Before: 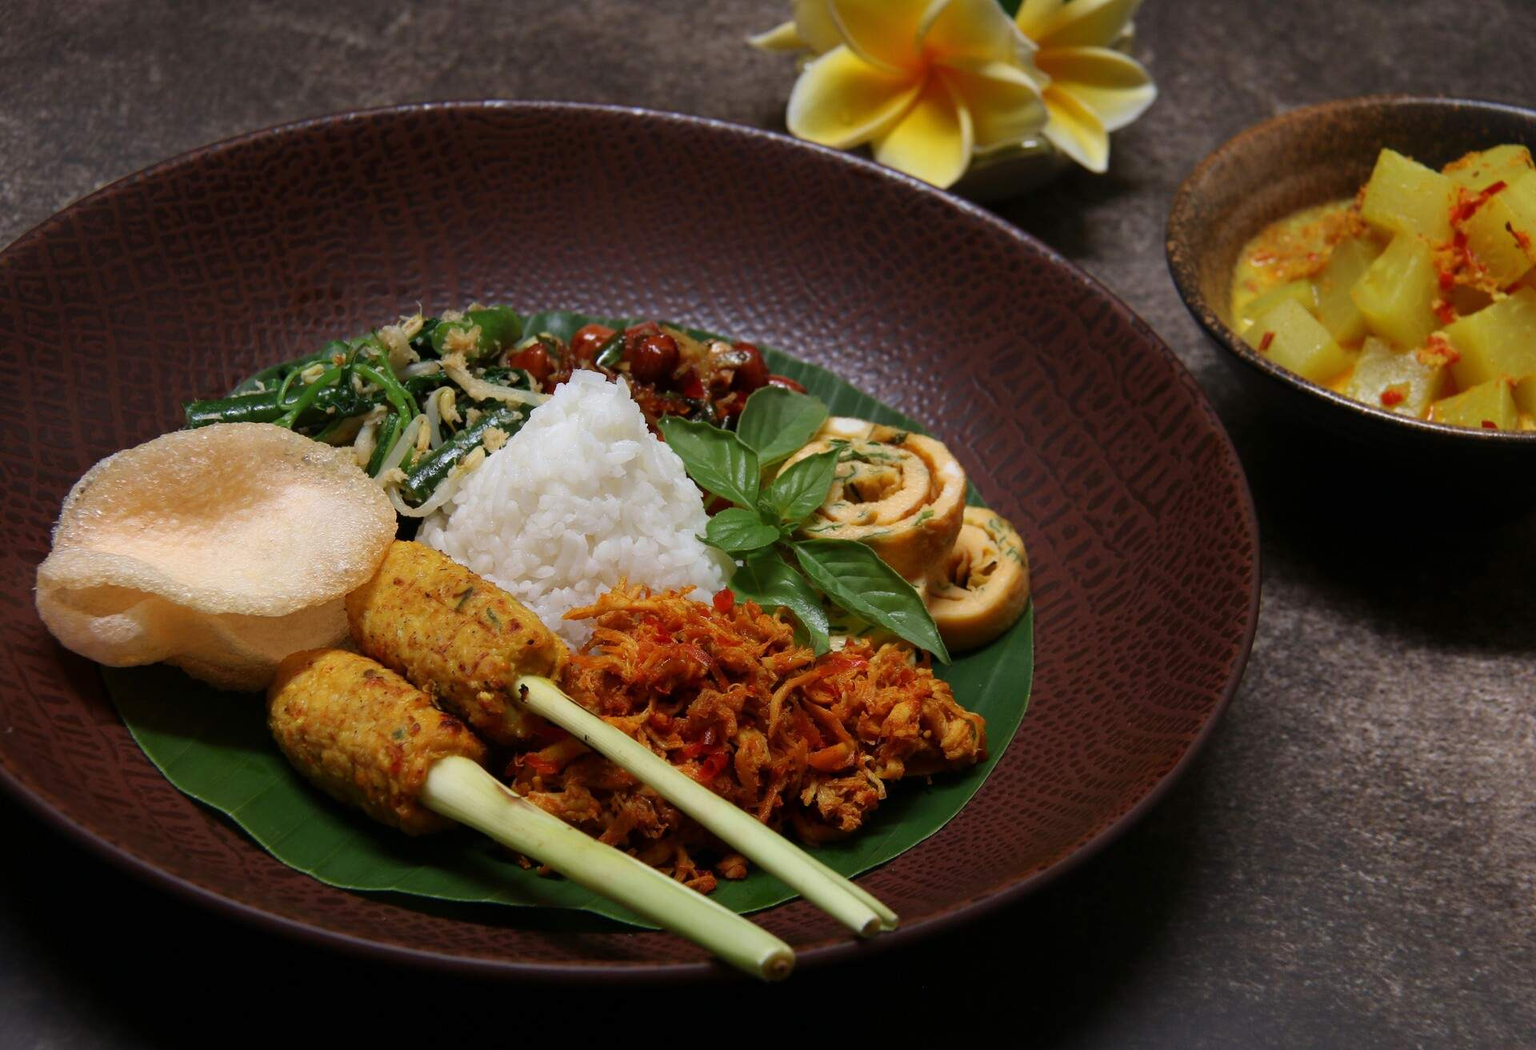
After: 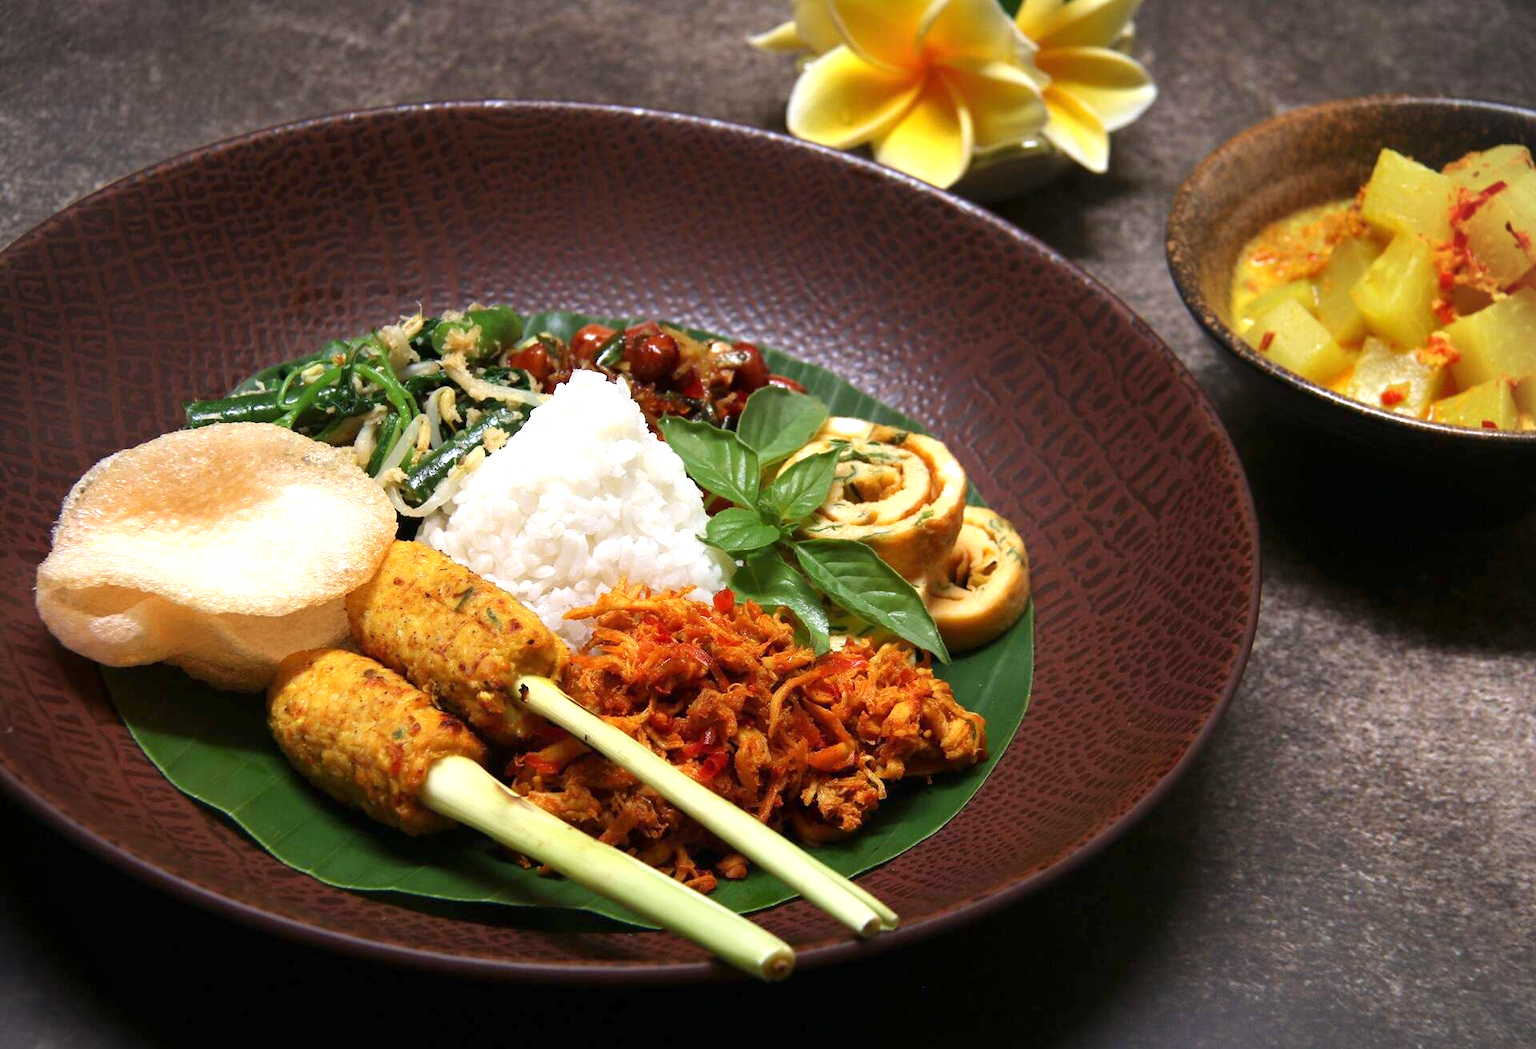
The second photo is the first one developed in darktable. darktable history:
exposure: exposure 1 EV, compensate highlight preservation false
vignetting: fall-off start 91.19%
